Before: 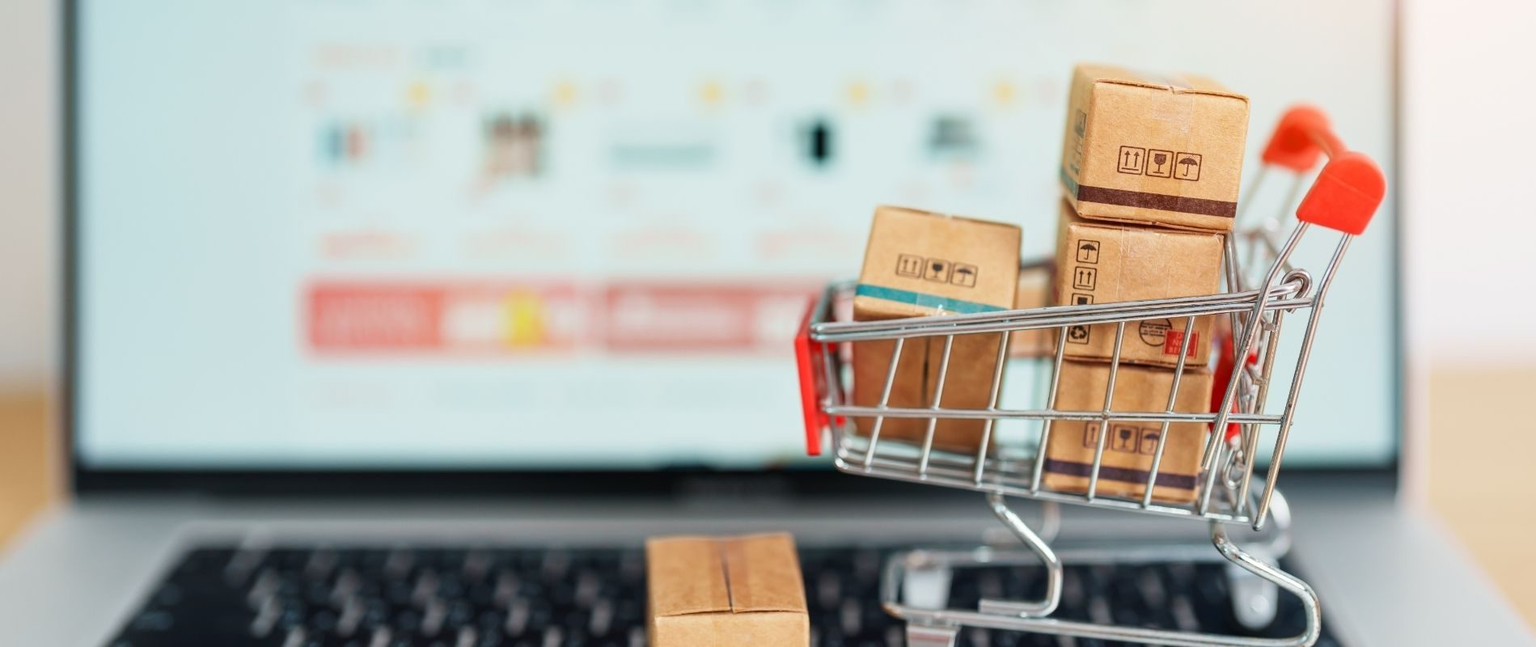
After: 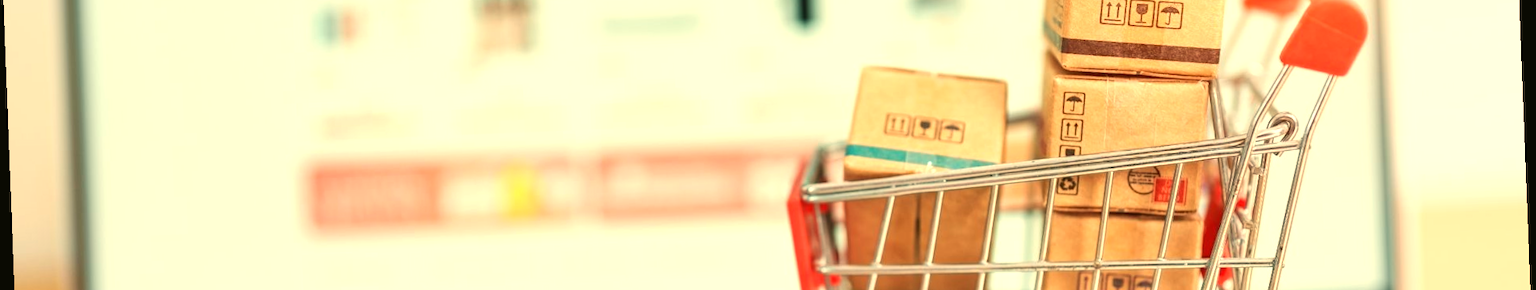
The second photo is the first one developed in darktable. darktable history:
color balance: mode lift, gamma, gain (sRGB), lift [1.04, 1, 1, 0.97], gamma [1.01, 1, 1, 0.97], gain [0.96, 1, 1, 0.97]
crop and rotate: top 23.84%, bottom 34.294%
white balance: red 1.123, blue 0.83
rotate and perspective: rotation -2.22°, lens shift (horizontal) -0.022, automatic cropping off
exposure: exposure 0.648 EV, compensate highlight preservation false
